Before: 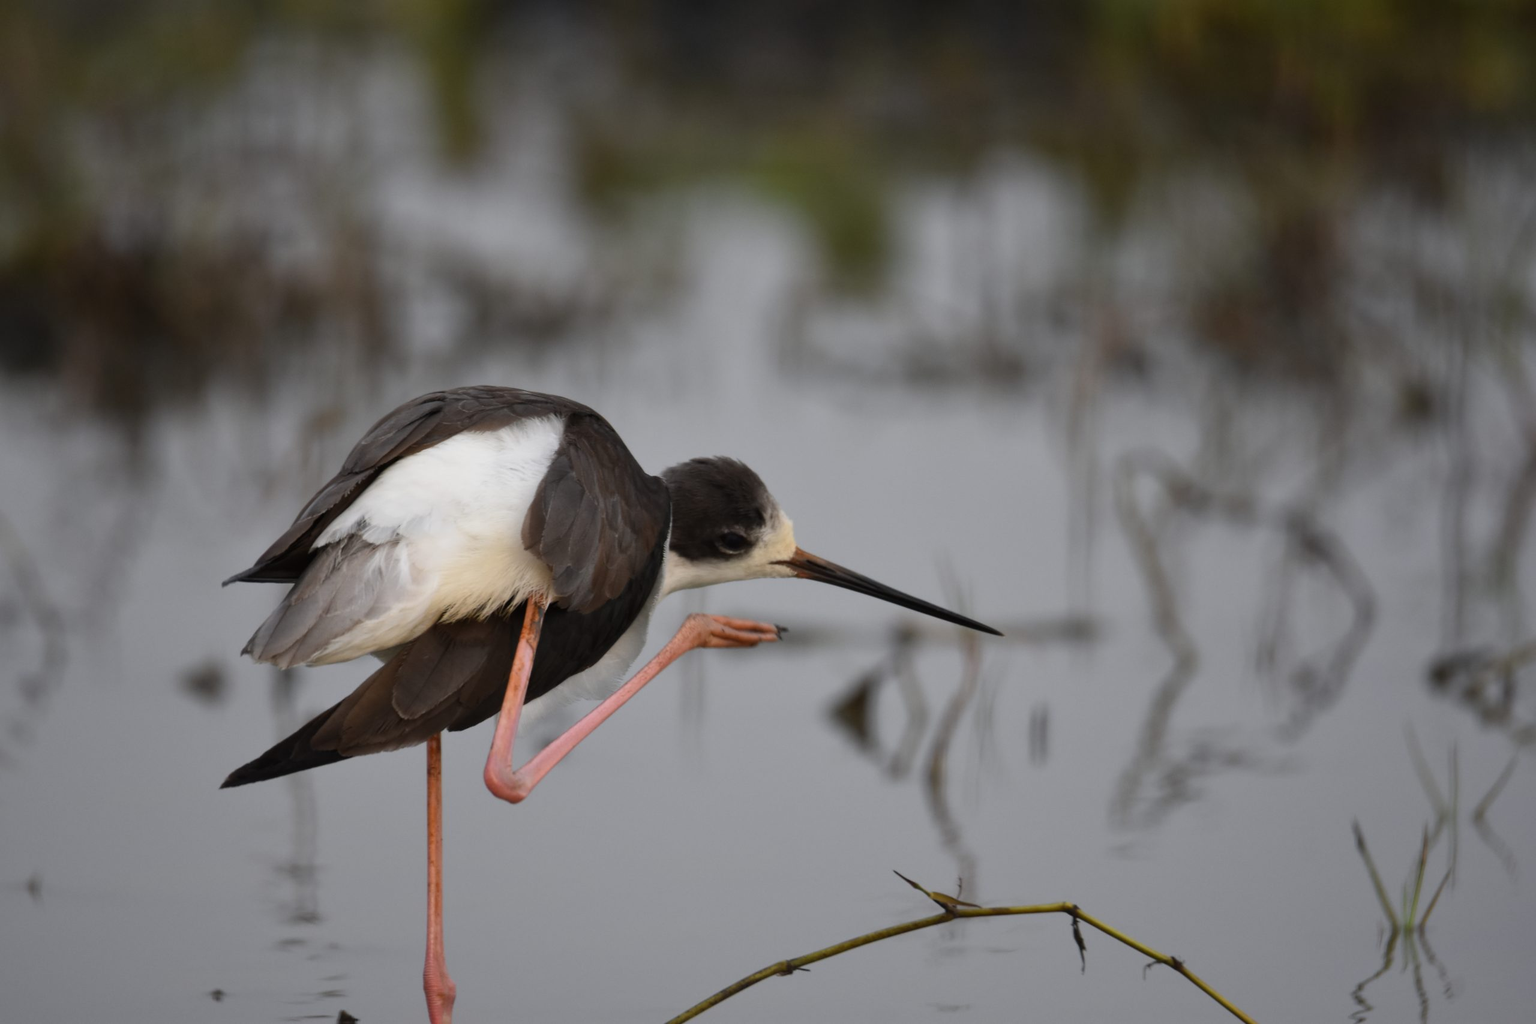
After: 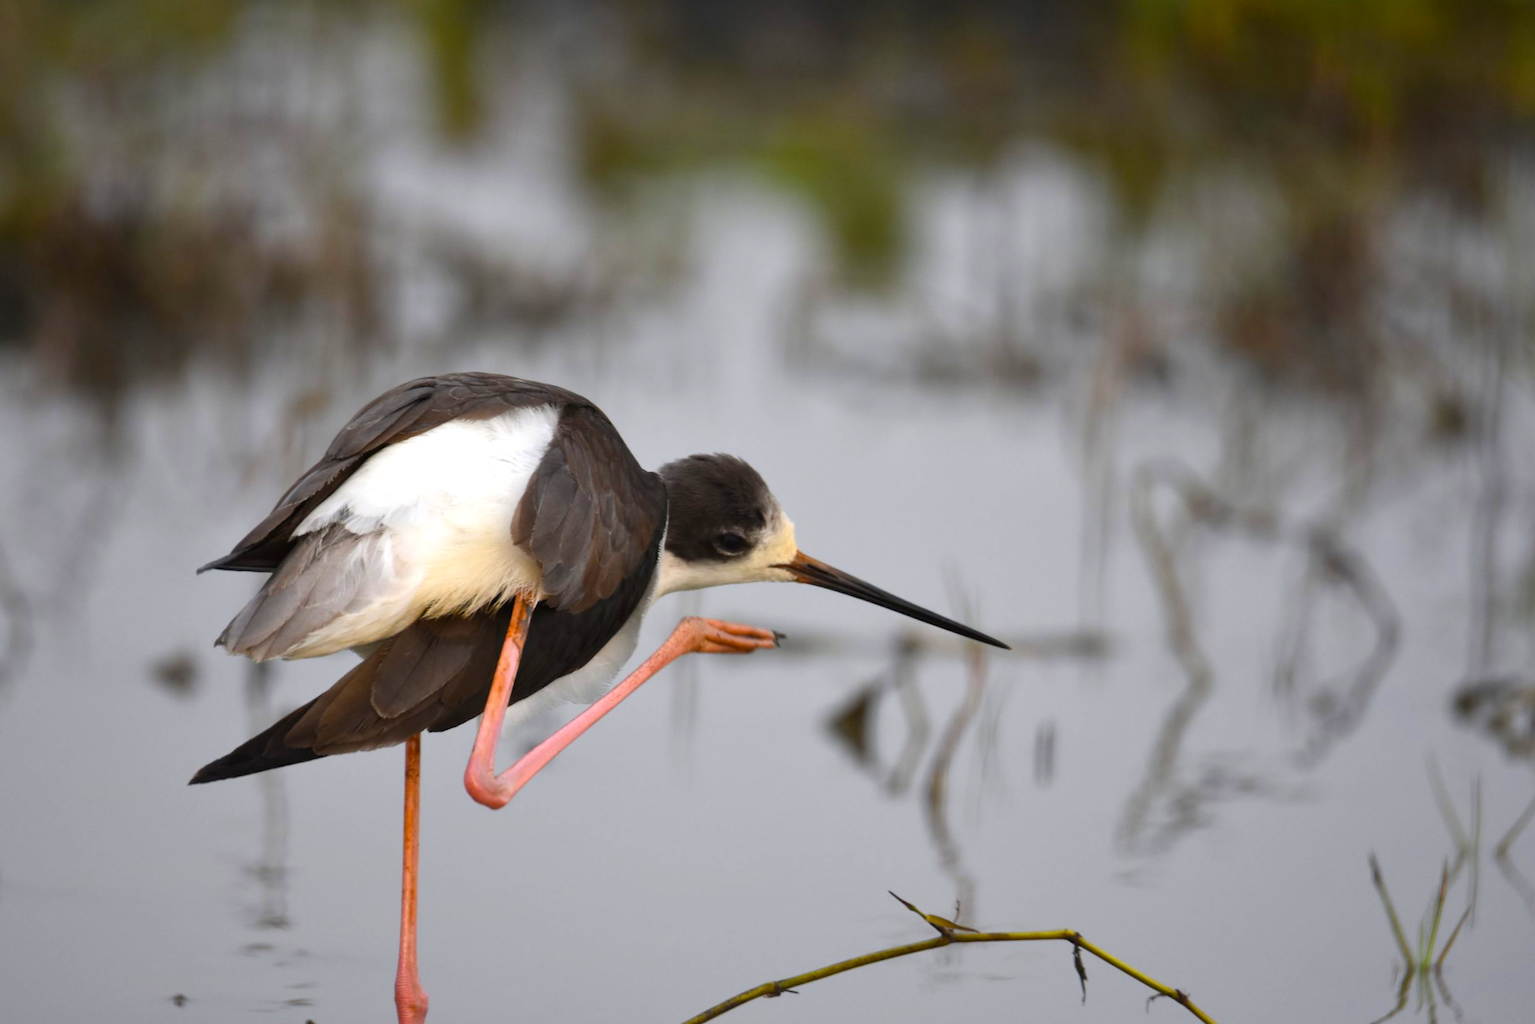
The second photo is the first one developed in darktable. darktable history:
exposure: exposure 0.564 EV, compensate highlight preservation false
crop and rotate: angle -1.69°
color balance rgb: perceptual saturation grading › global saturation 25%, global vibrance 20%
